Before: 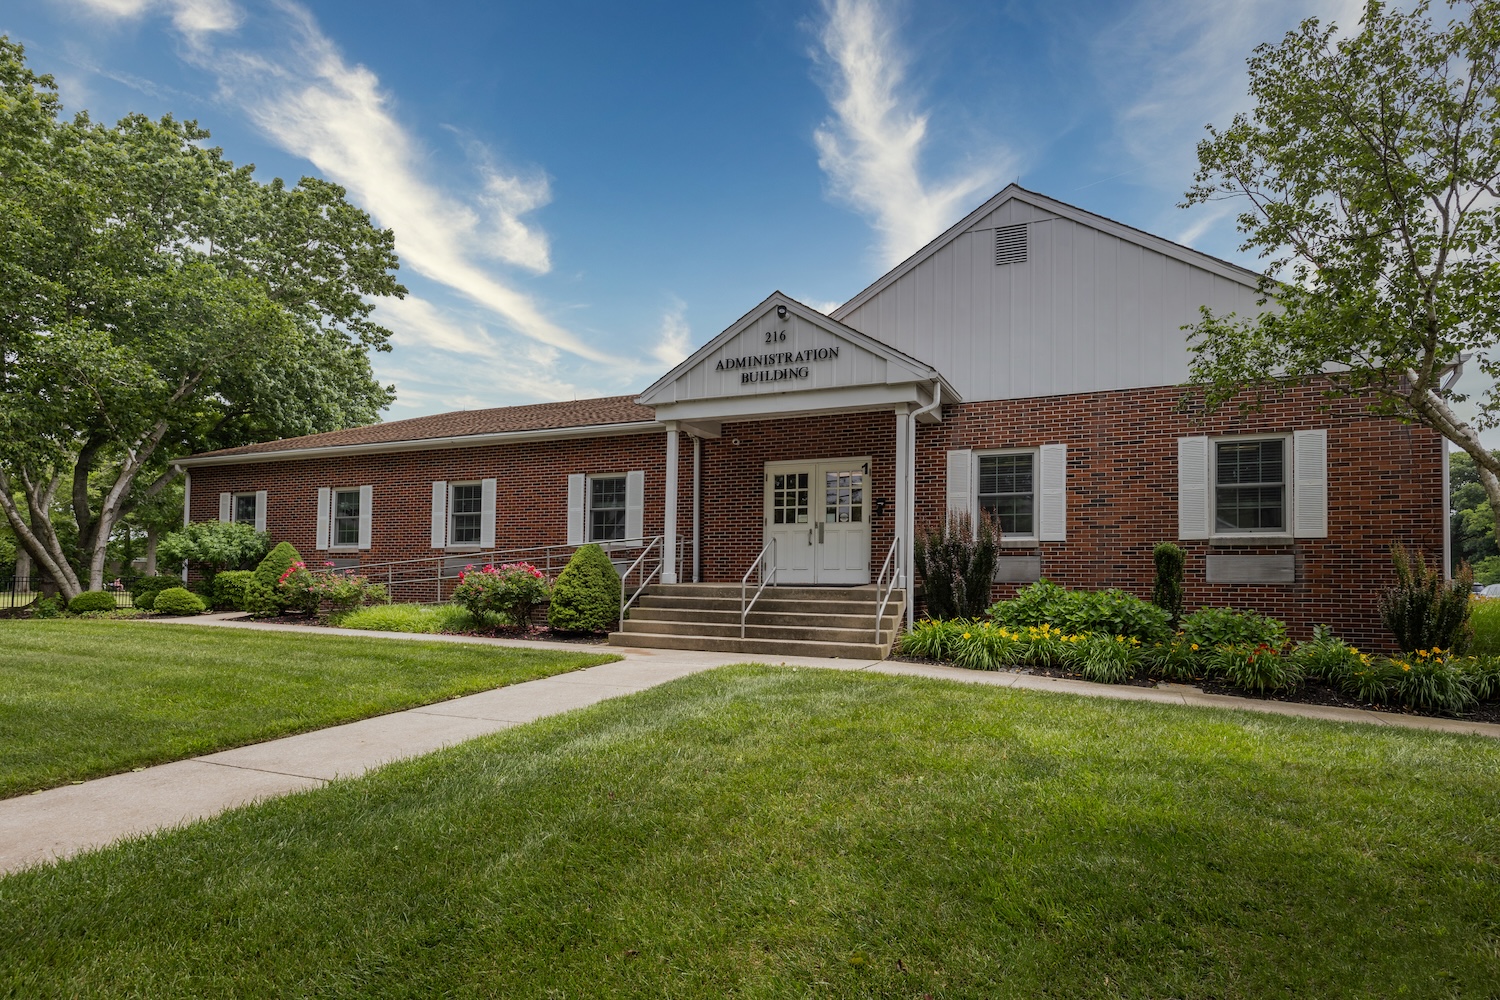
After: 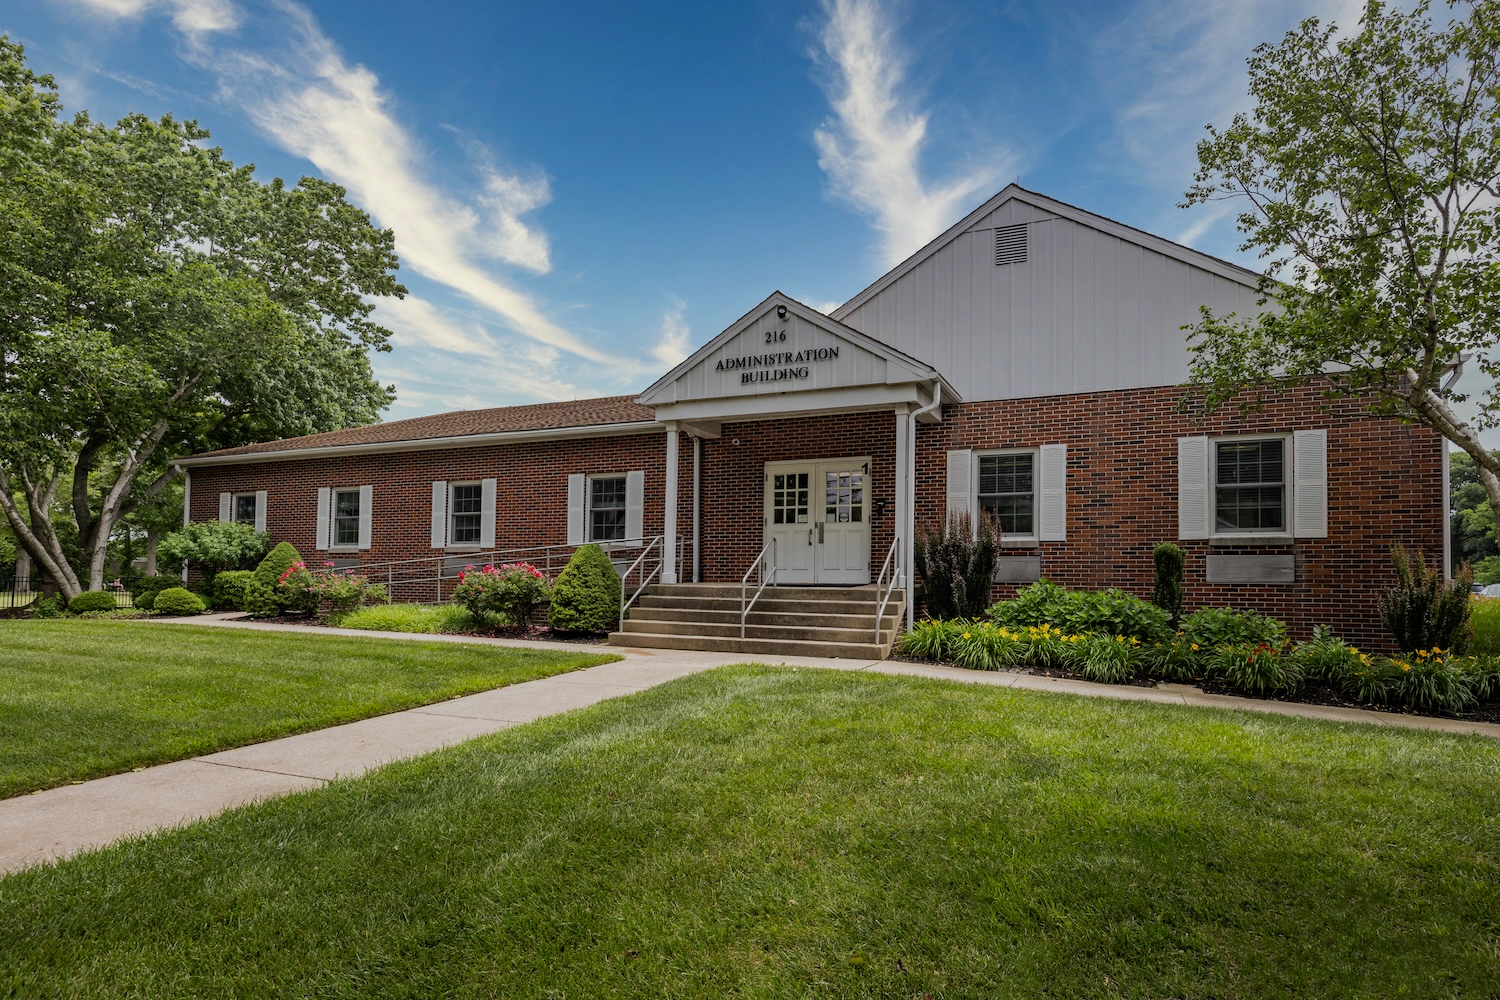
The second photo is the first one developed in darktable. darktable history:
filmic rgb: black relative exposure -11.35 EV, white relative exposure 3.22 EV, hardness 6.76, color science v6 (2022)
haze removal: compatibility mode true, adaptive false
